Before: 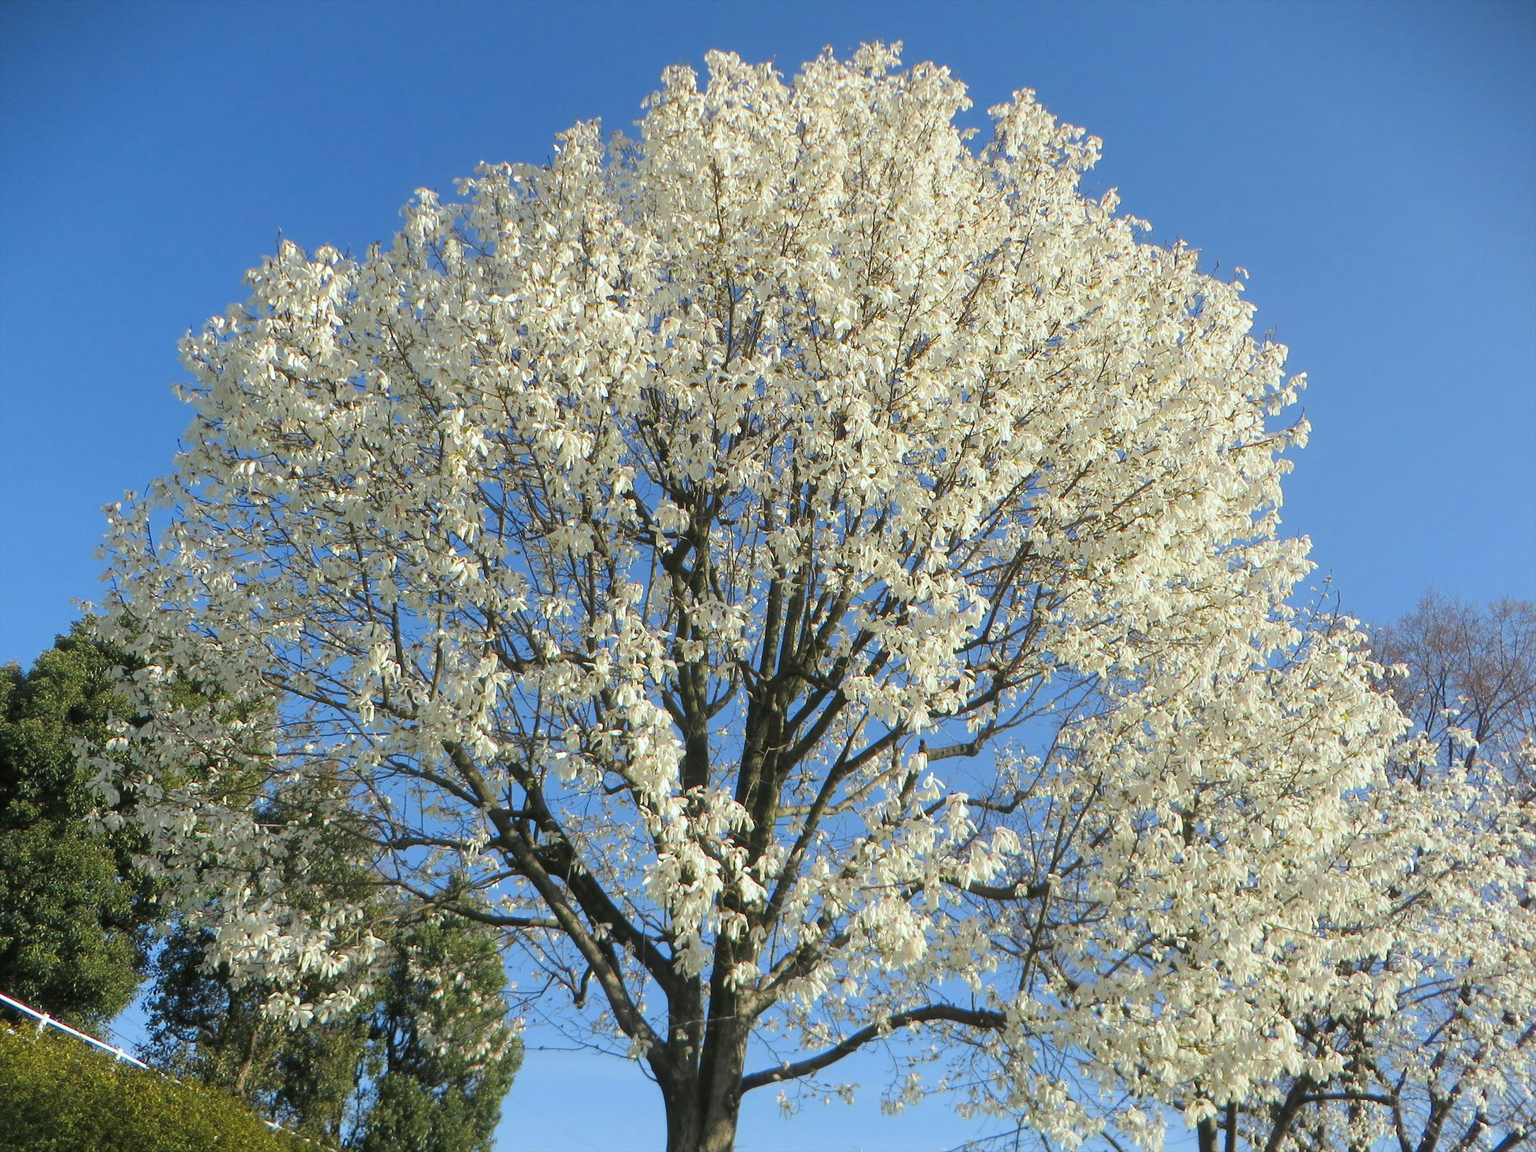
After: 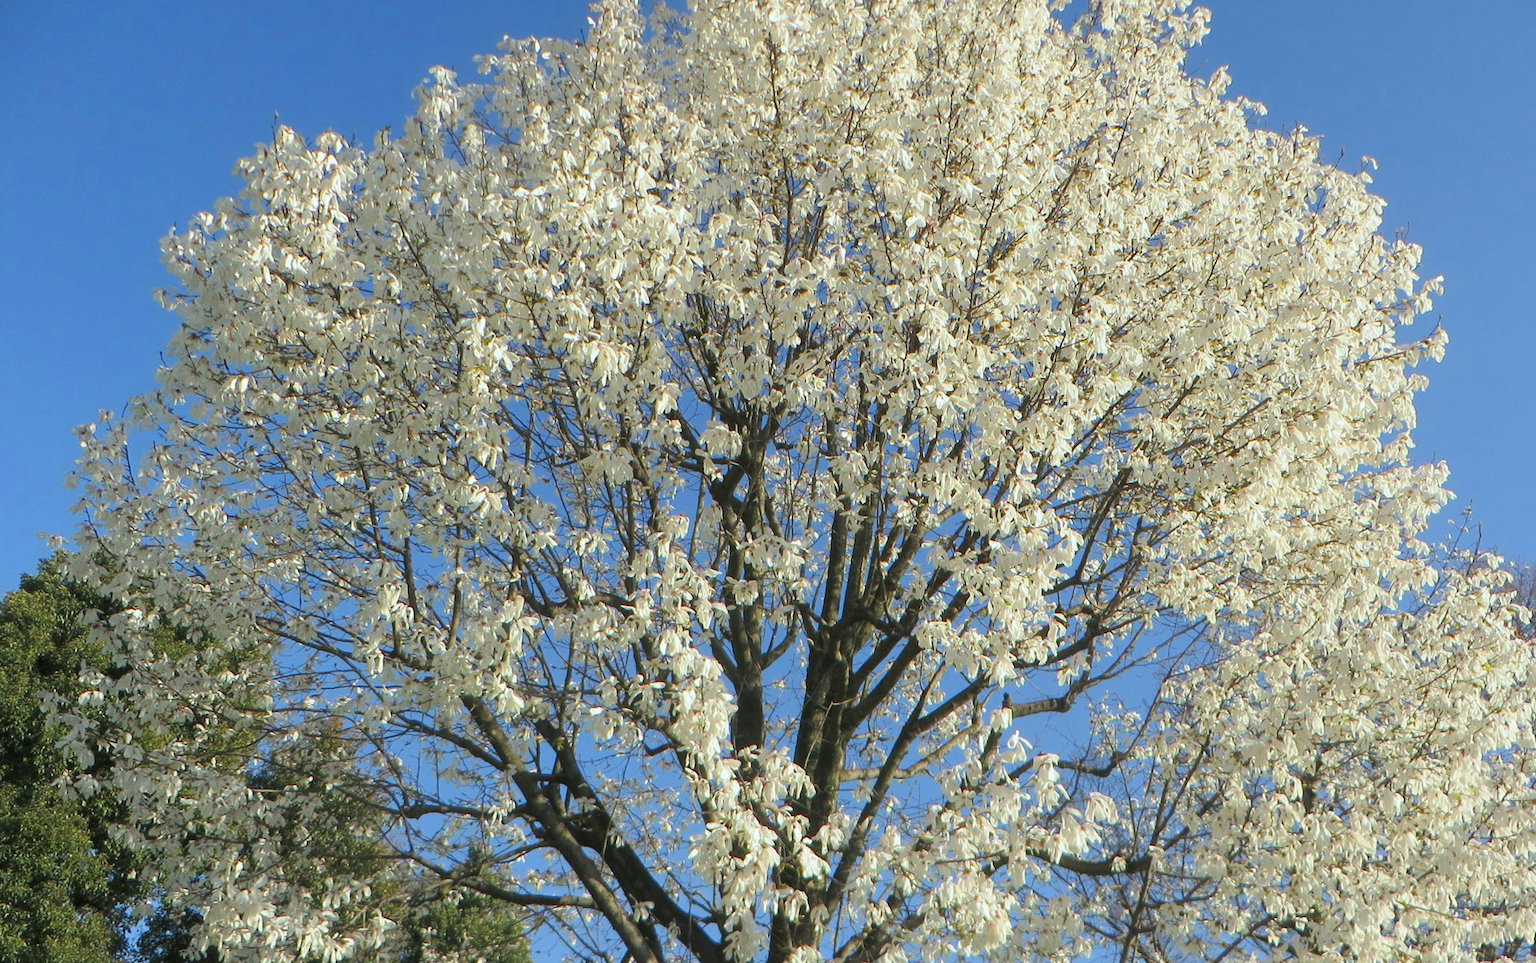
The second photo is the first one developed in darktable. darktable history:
exposure: exposure -0.021 EV, compensate highlight preservation false
crop and rotate: left 2.425%, top 11.305%, right 9.6%, bottom 15.08%
white balance: red 1, blue 1
rotate and perspective: automatic cropping original format, crop left 0, crop top 0
